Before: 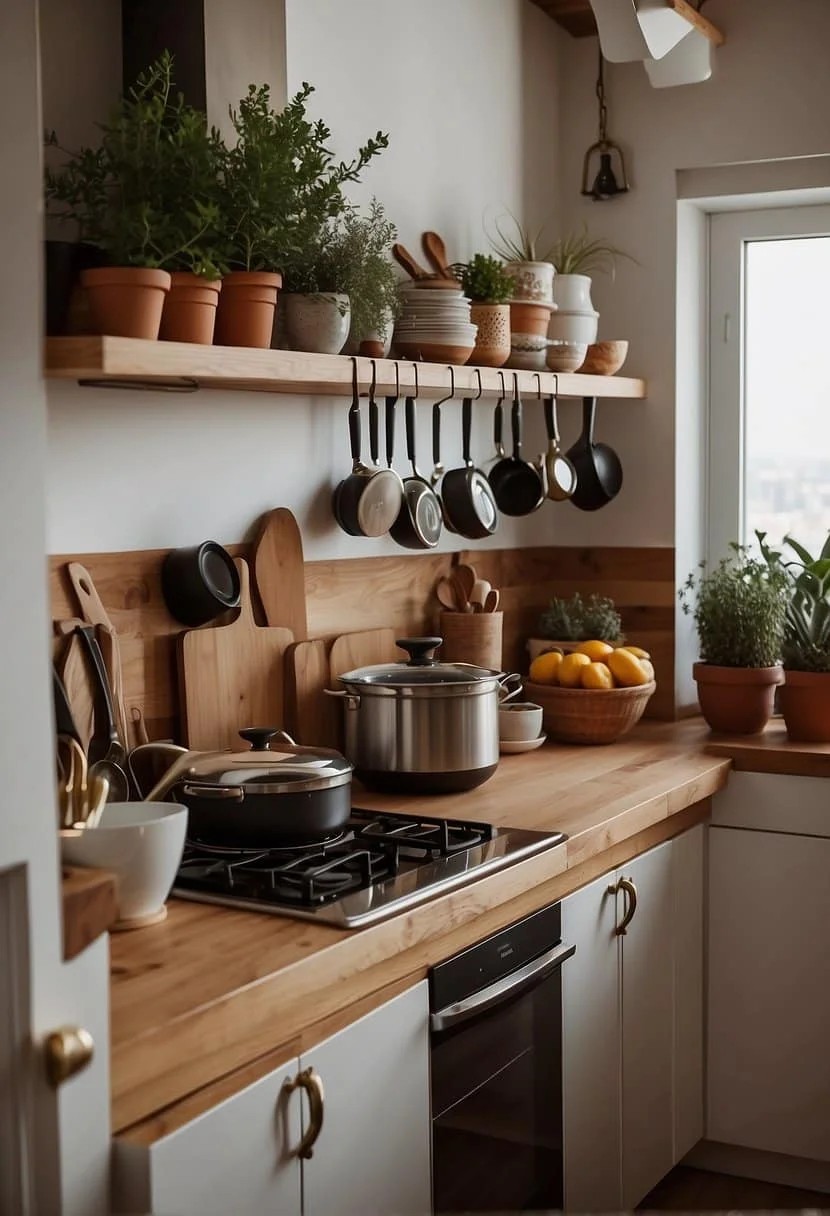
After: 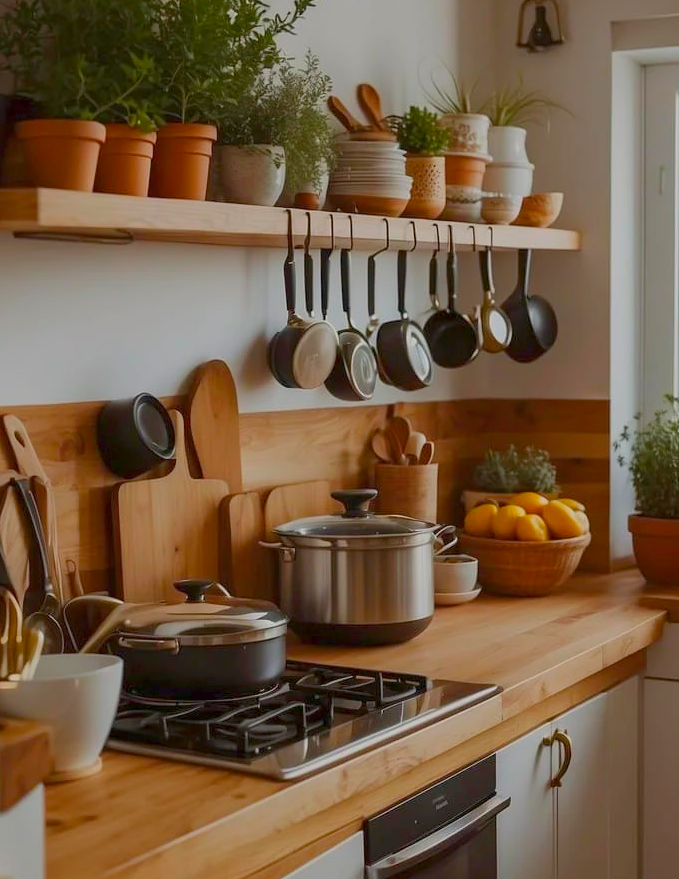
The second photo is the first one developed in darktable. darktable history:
crop: left 7.888%, top 12.245%, right 10.296%, bottom 15.442%
color balance rgb: linear chroma grading › global chroma 25.54%, perceptual saturation grading › global saturation 10.22%, contrast -29.591%
